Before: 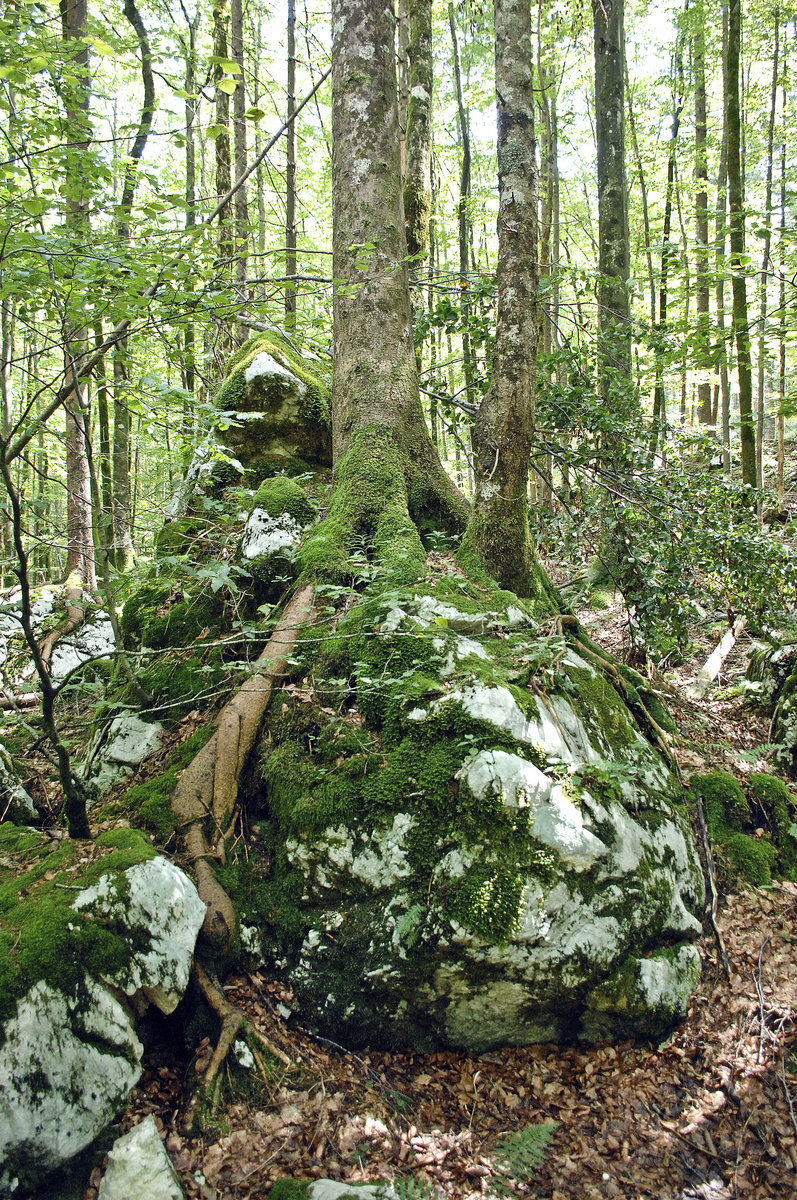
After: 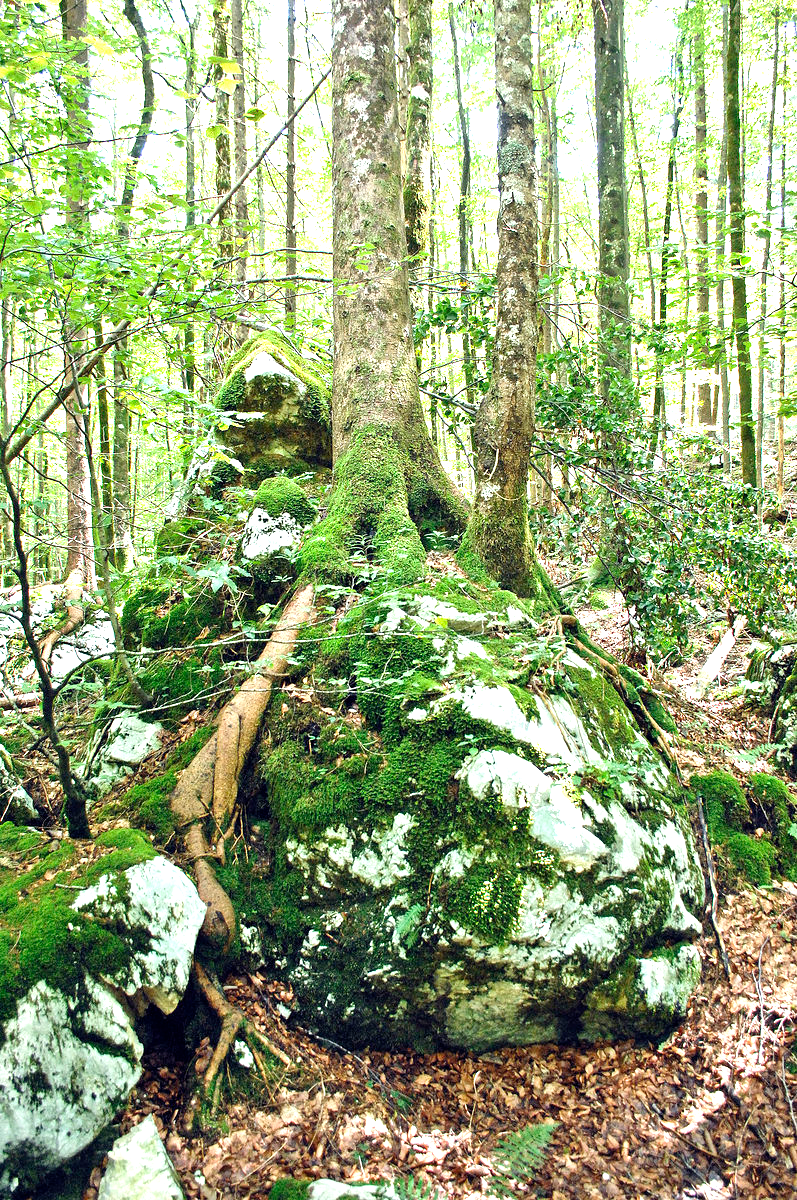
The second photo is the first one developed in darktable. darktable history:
exposure: exposure 1.133 EV, compensate highlight preservation false
